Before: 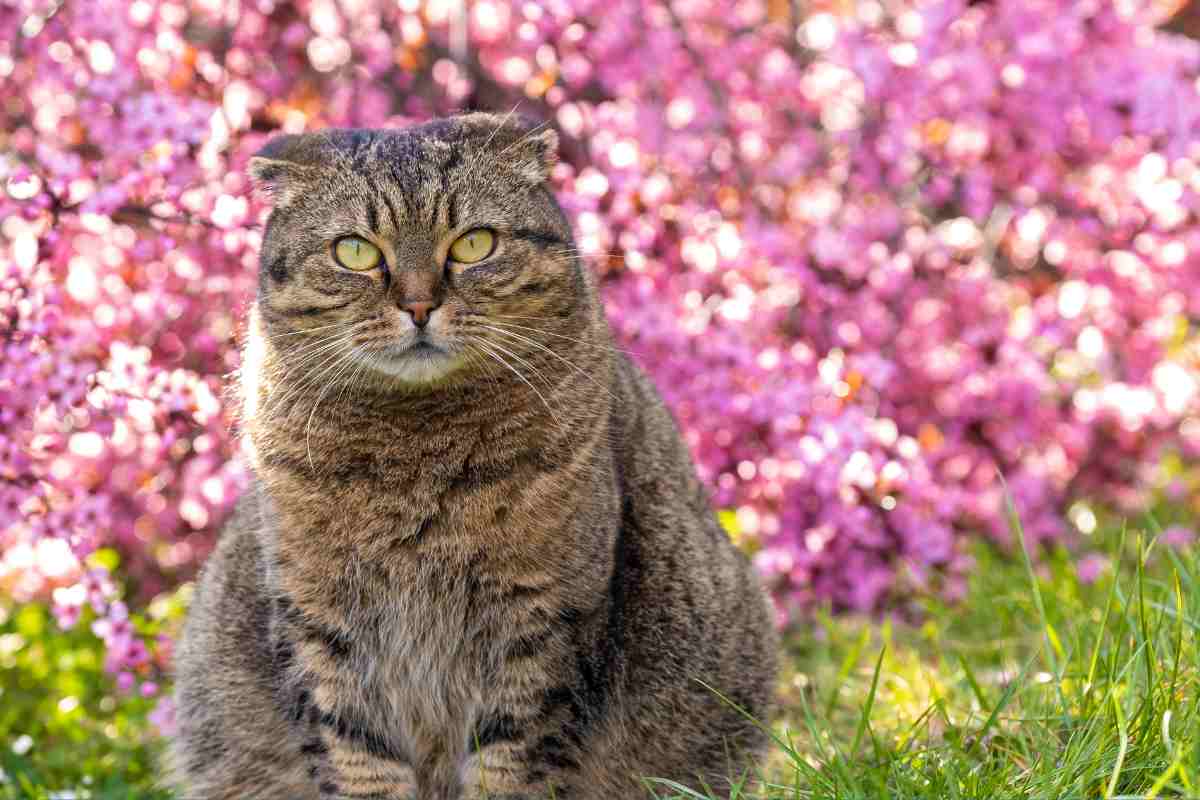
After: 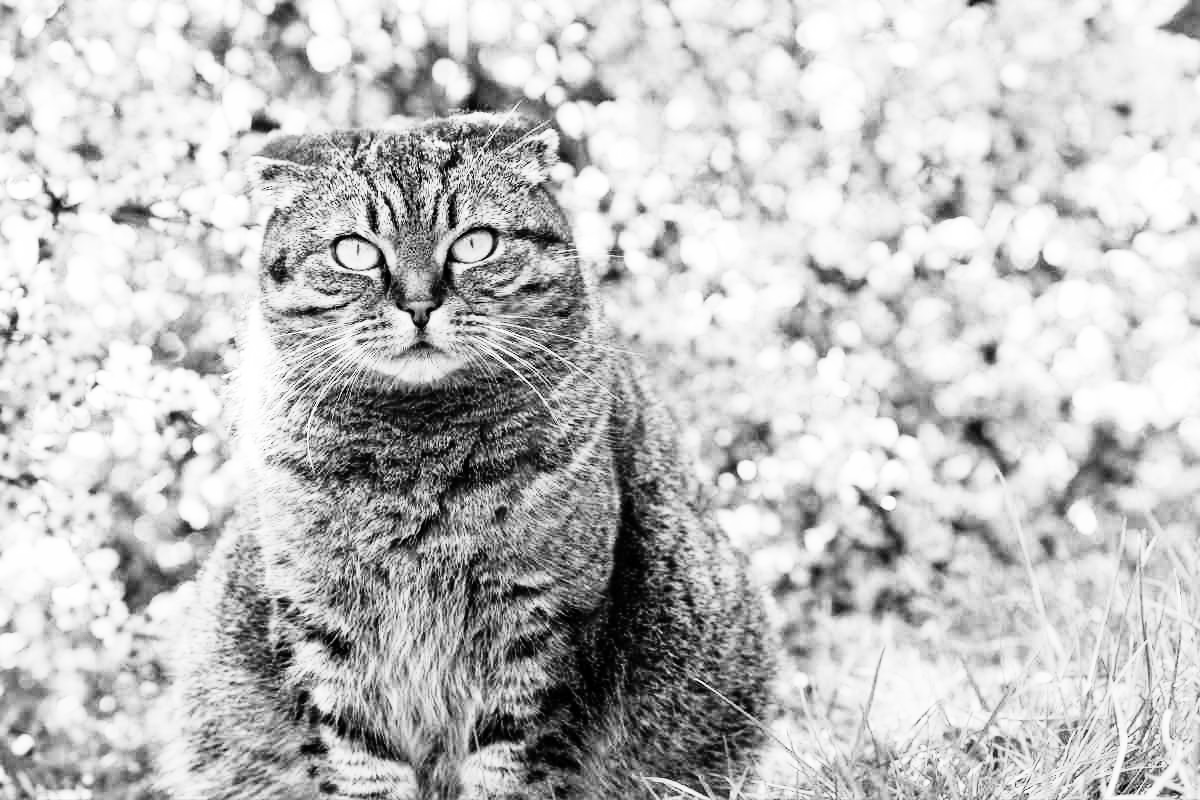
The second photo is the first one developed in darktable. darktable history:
rgb curve: curves: ch0 [(0, 0) (0.21, 0.15) (0.24, 0.21) (0.5, 0.75) (0.75, 0.96) (0.89, 0.99) (1, 1)]; ch1 [(0, 0.02) (0.21, 0.13) (0.25, 0.2) (0.5, 0.67) (0.75, 0.9) (0.89, 0.97) (1, 1)]; ch2 [(0, 0.02) (0.21, 0.13) (0.25, 0.2) (0.5, 0.67) (0.75, 0.9) (0.89, 0.97) (1, 1)], compensate middle gray true
monochrome: a 16.01, b -2.65, highlights 0.52
